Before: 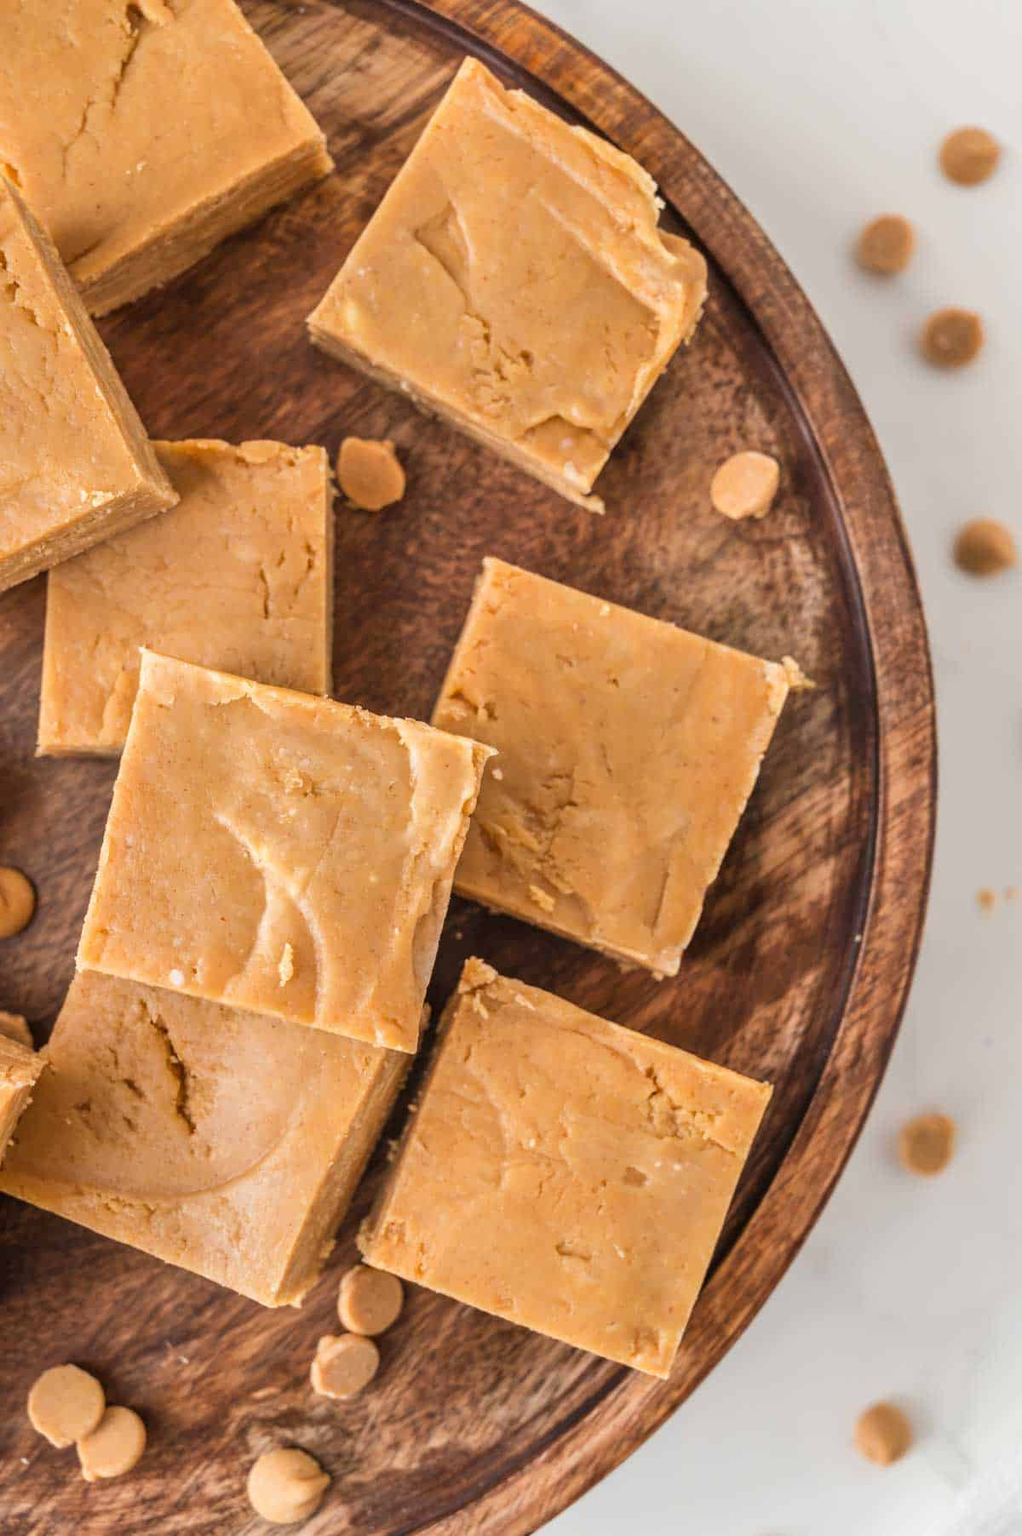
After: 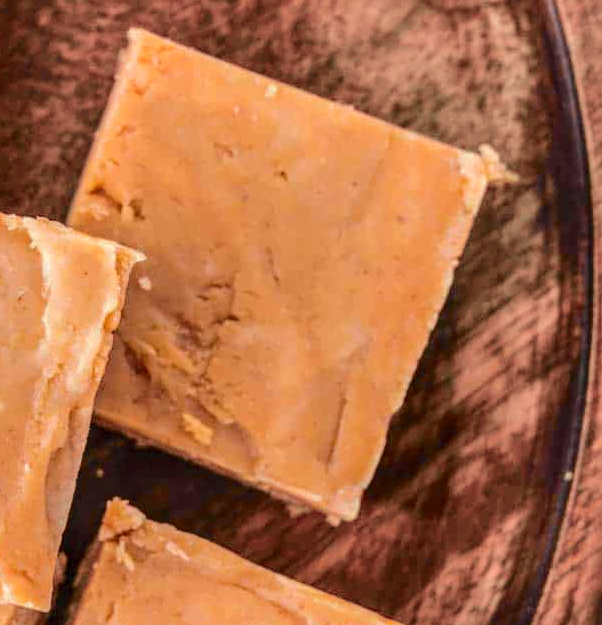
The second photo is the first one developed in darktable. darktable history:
crop: left 36.607%, top 34.735%, right 13.146%, bottom 30.611%
tone curve: curves: ch0 [(0, 0.003) (0.211, 0.174) (0.482, 0.519) (0.843, 0.821) (0.992, 0.971)]; ch1 [(0, 0) (0.276, 0.206) (0.393, 0.364) (0.482, 0.477) (0.506, 0.5) (0.523, 0.523) (0.572, 0.592) (0.635, 0.665) (0.695, 0.759) (1, 1)]; ch2 [(0, 0) (0.438, 0.456) (0.498, 0.497) (0.536, 0.527) (0.562, 0.584) (0.619, 0.602) (0.698, 0.698) (1, 1)], color space Lab, independent channels, preserve colors none
local contrast: on, module defaults
